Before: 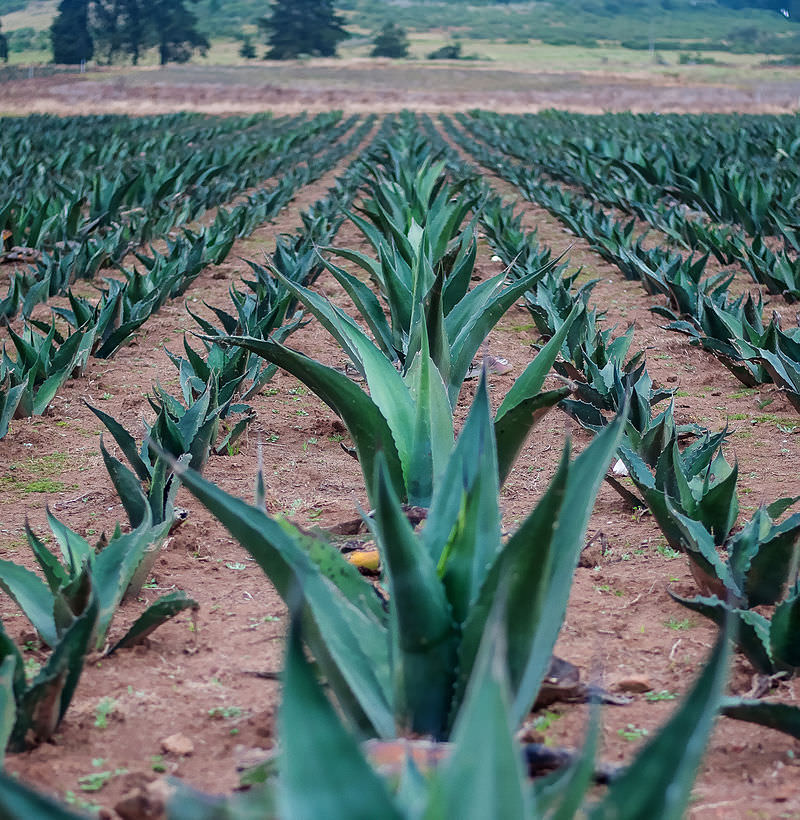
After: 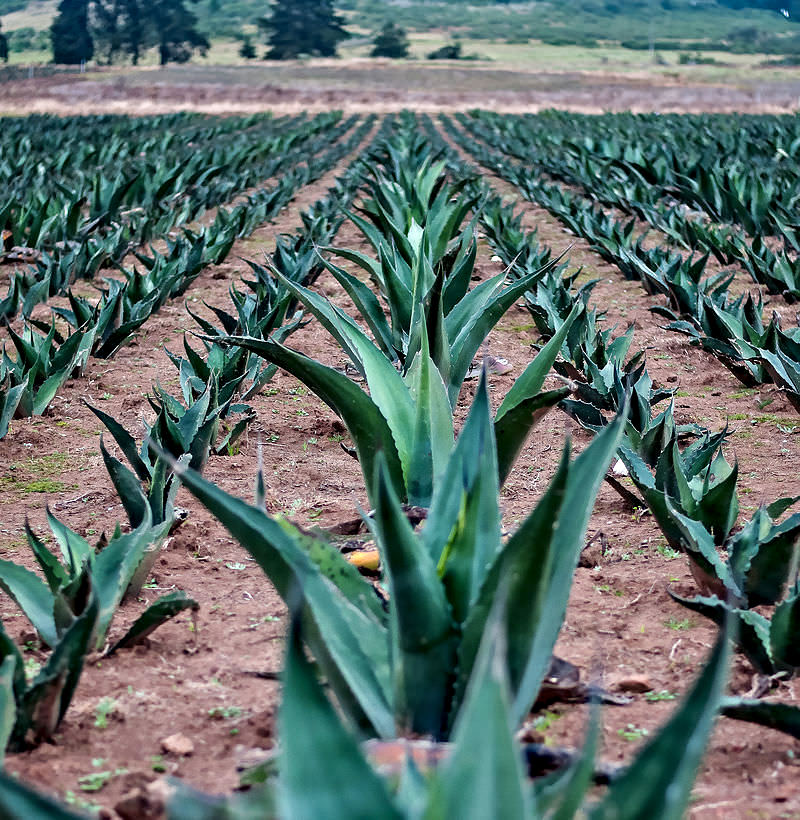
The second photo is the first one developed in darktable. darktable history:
contrast equalizer: octaves 7, y [[0.511, 0.558, 0.631, 0.632, 0.559, 0.512], [0.5 ×6], [0.507, 0.559, 0.627, 0.644, 0.647, 0.647], [0 ×6], [0 ×6]]
color zones: curves: ch1 [(0.239, 0.552) (0.75, 0.5)]; ch2 [(0.25, 0.462) (0.749, 0.457)]
